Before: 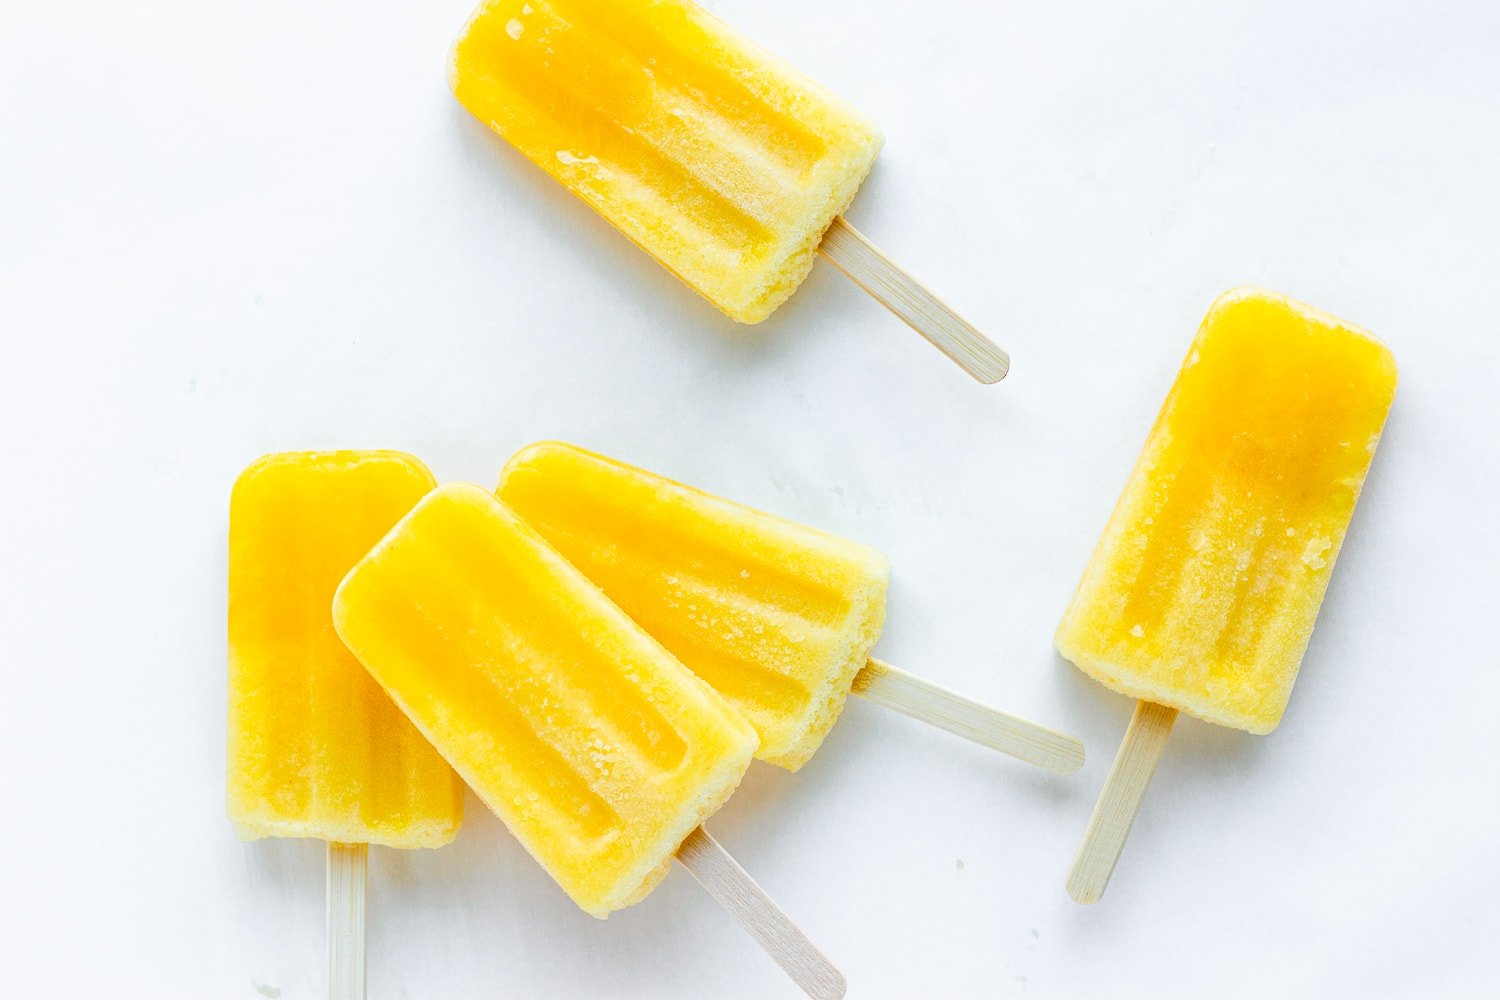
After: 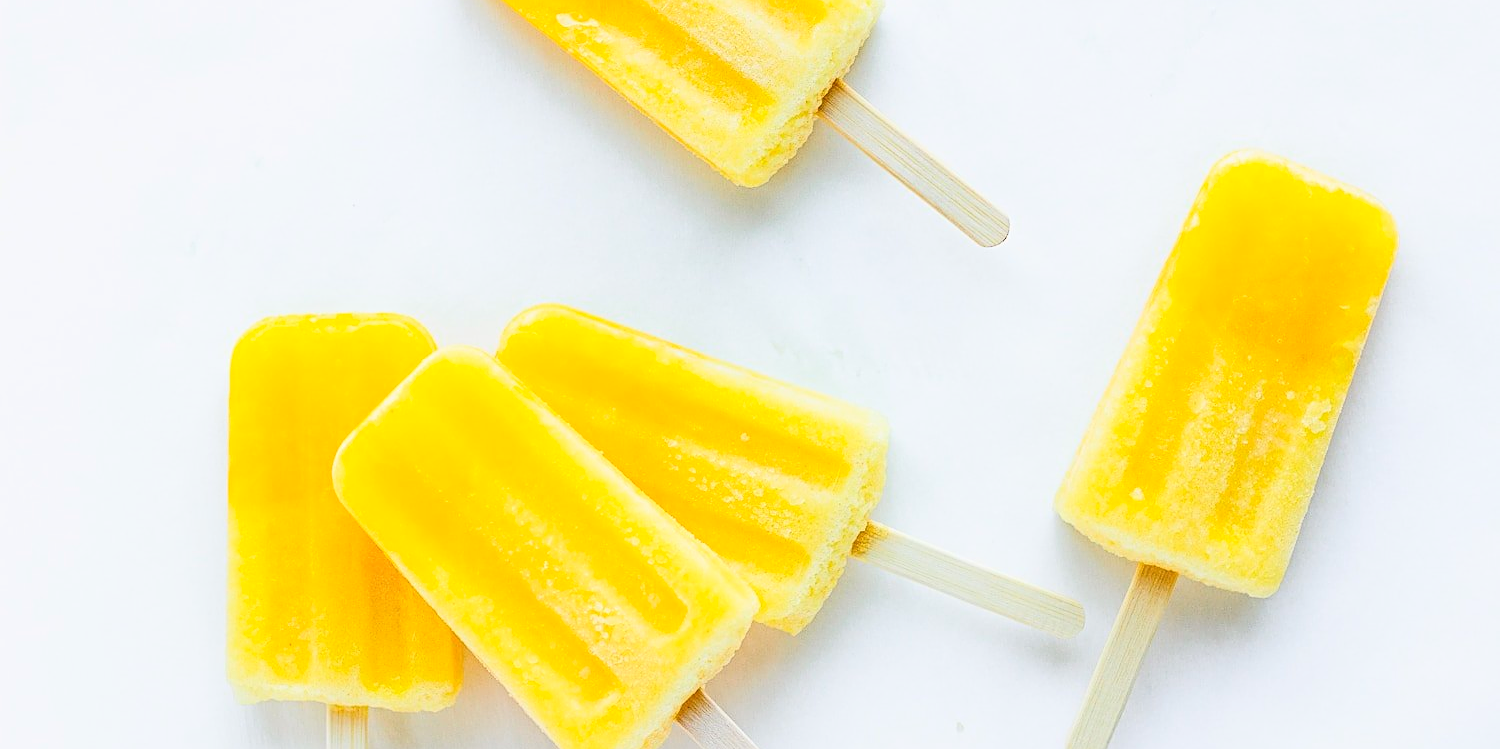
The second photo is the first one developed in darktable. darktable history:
crop: top 13.732%, bottom 11.294%
exposure: exposure -0.154 EV, compensate highlight preservation false
sharpen: on, module defaults
contrast brightness saturation: contrast 0.199, brightness 0.154, saturation 0.135
